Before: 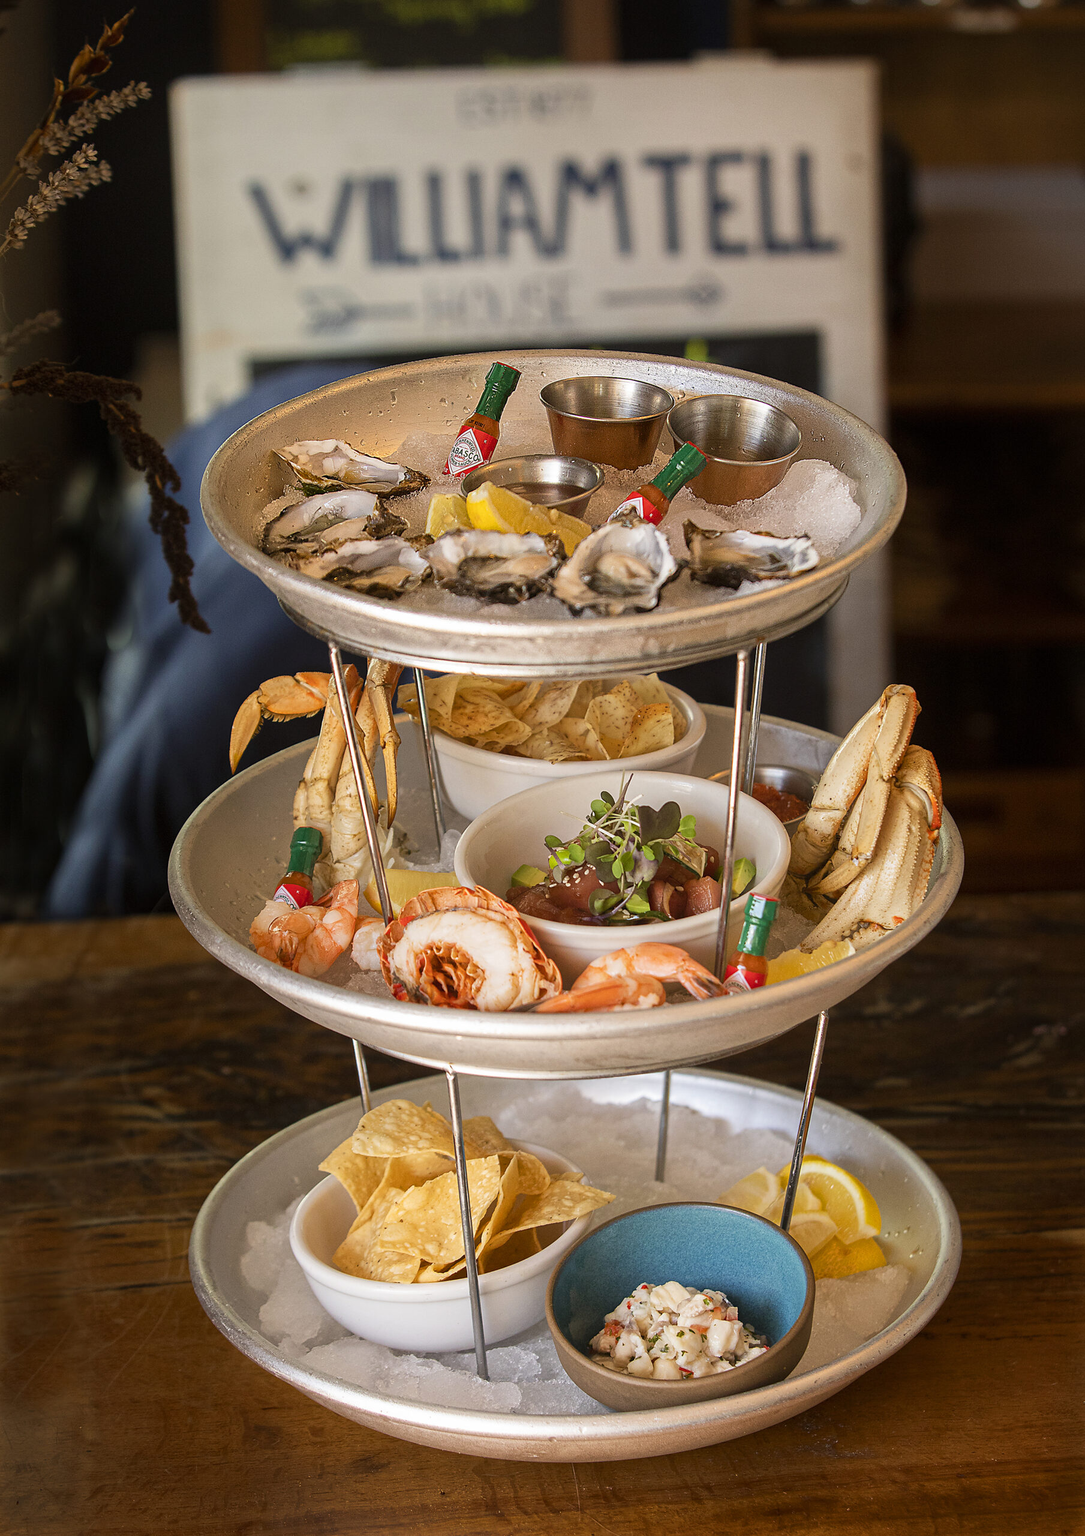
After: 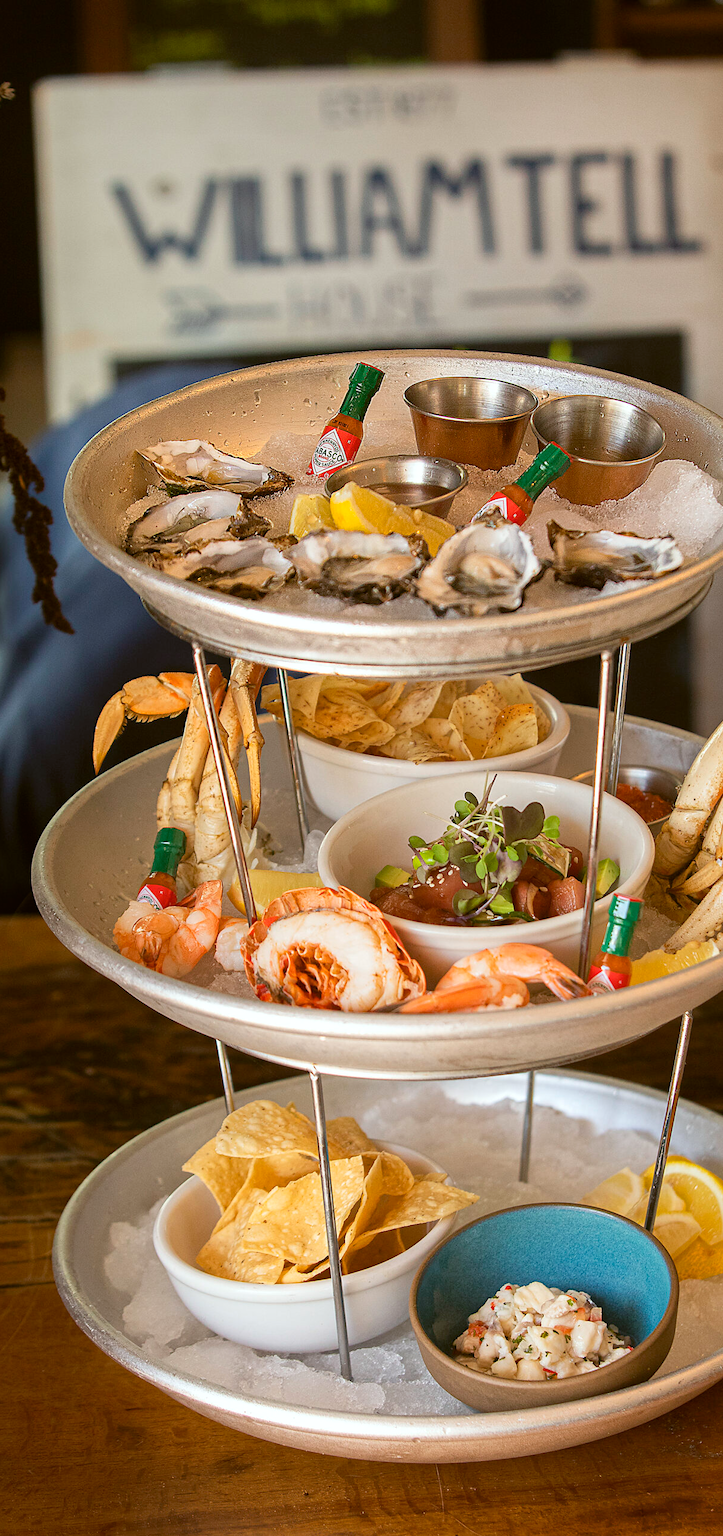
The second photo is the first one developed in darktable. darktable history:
color balance: lift [1.004, 1.002, 1.002, 0.998], gamma [1, 1.007, 1.002, 0.993], gain [1, 0.977, 1.013, 1.023], contrast -3.64%
exposure: black level correction 0.002, exposure 0.15 EV, compensate highlight preservation false
crop and rotate: left 12.673%, right 20.66%
